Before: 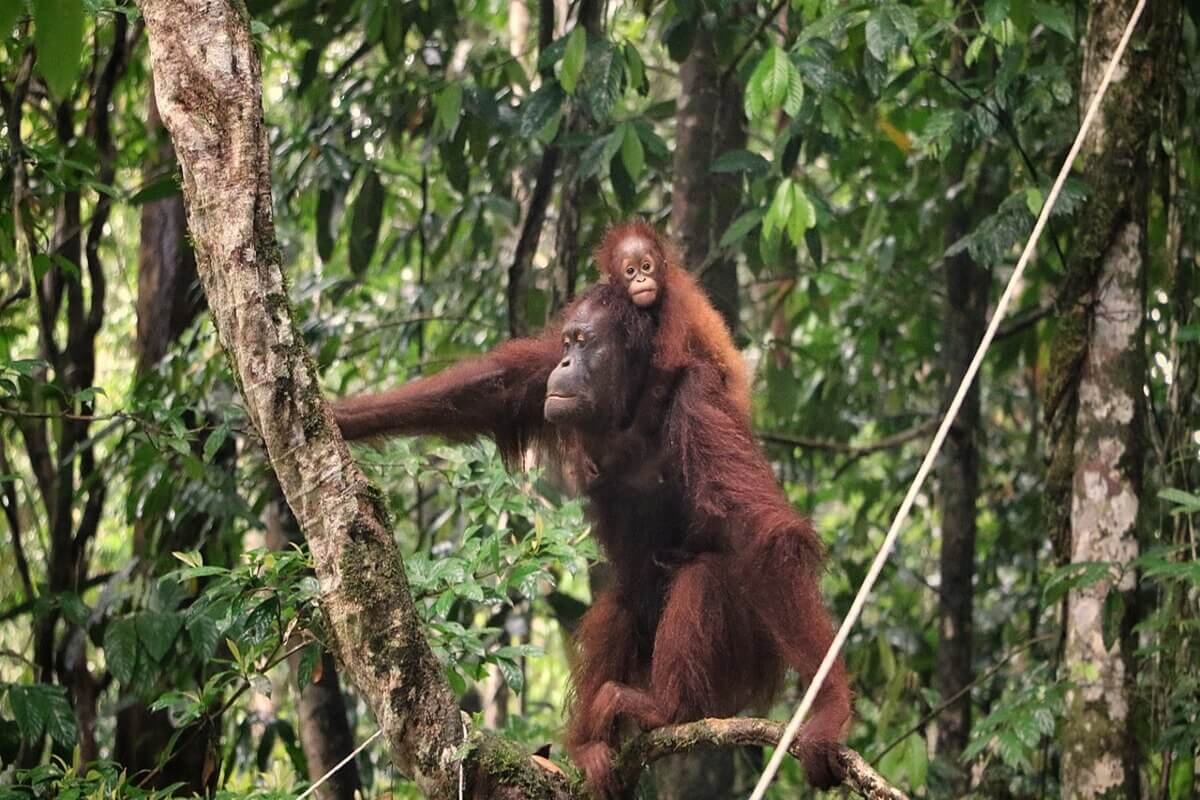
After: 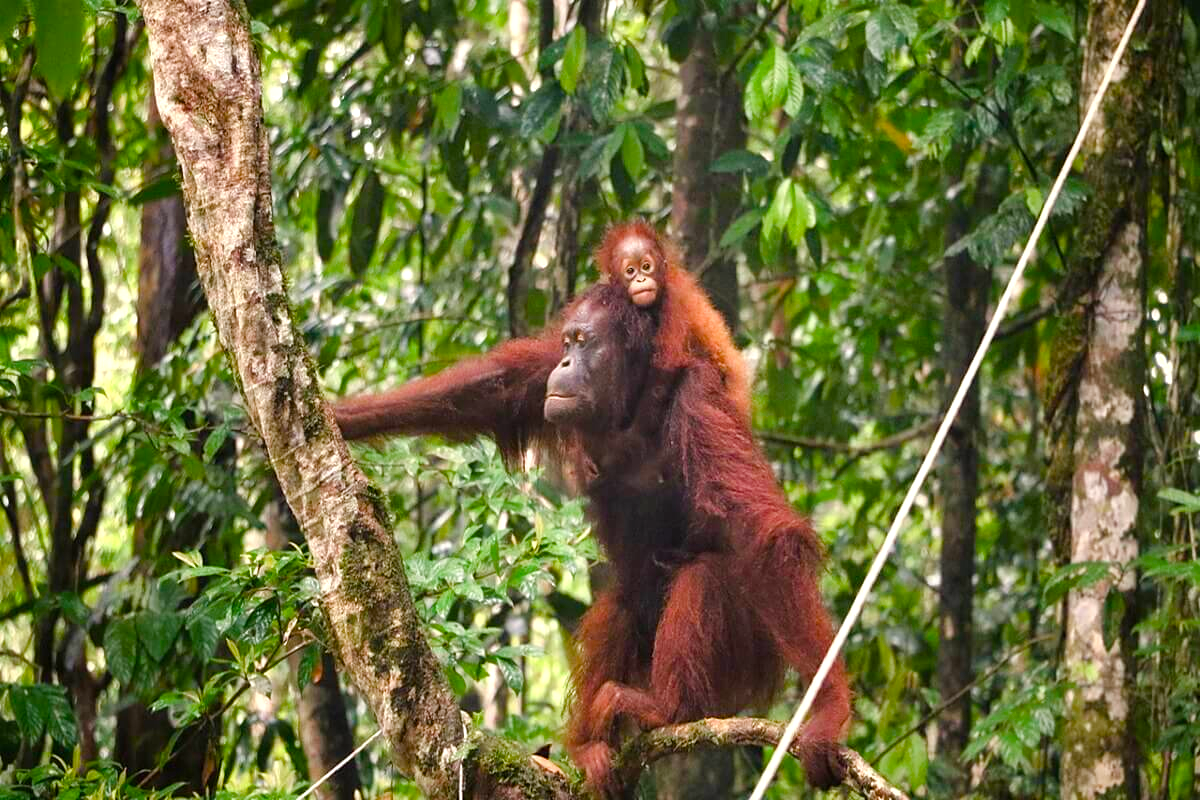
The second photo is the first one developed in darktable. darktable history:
color balance rgb: linear chroma grading › global chroma 9.721%, perceptual saturation grading › global saturation 0.043%, perceptual saturation grading › highlights -17.908%, perceptual saturation grading › mid-tones 32.792%, perceptual saturation grading › shadows 50.531%, perceptual brilliance grading › global brilliance 9.321%, perceptual brilliance grading › shadows 15.532%
